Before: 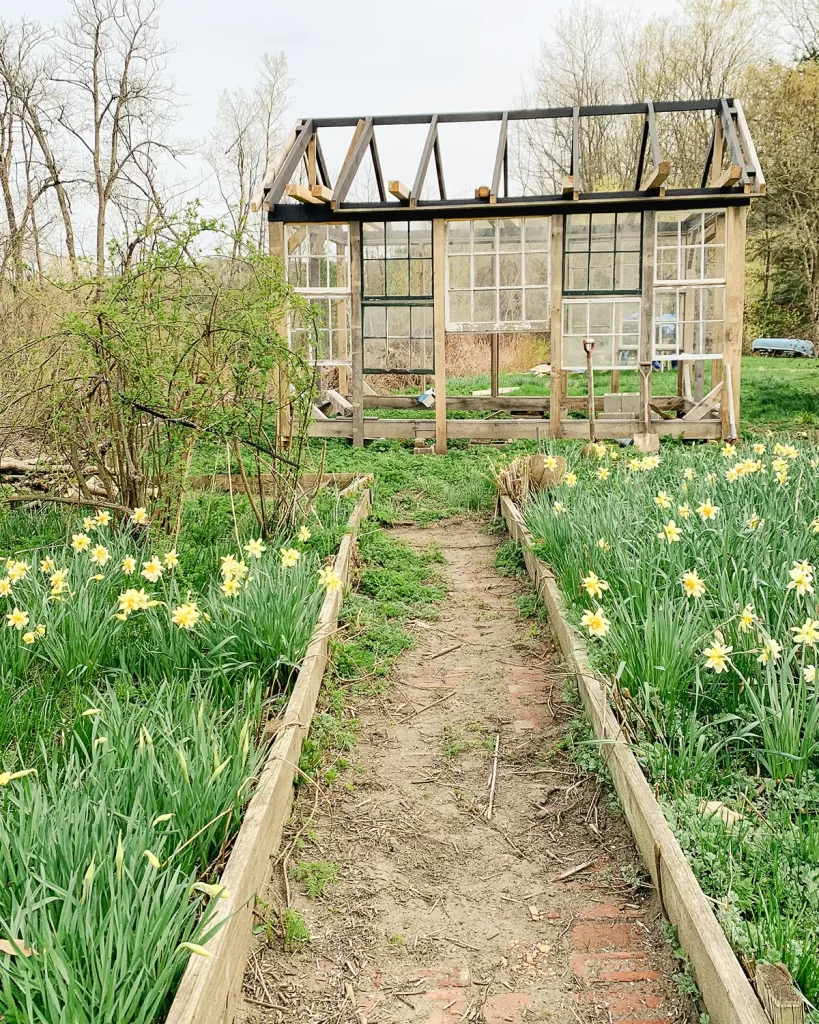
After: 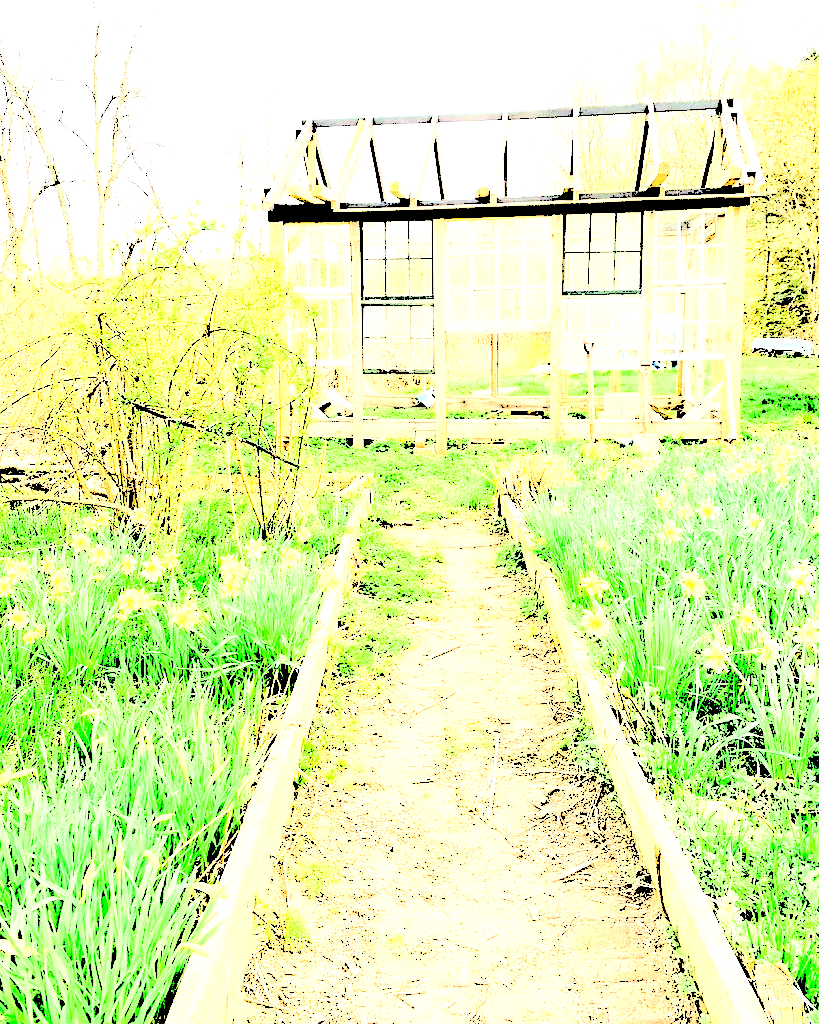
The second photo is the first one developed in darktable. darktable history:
levels: levels [0.246, 0.256, 0.506]
